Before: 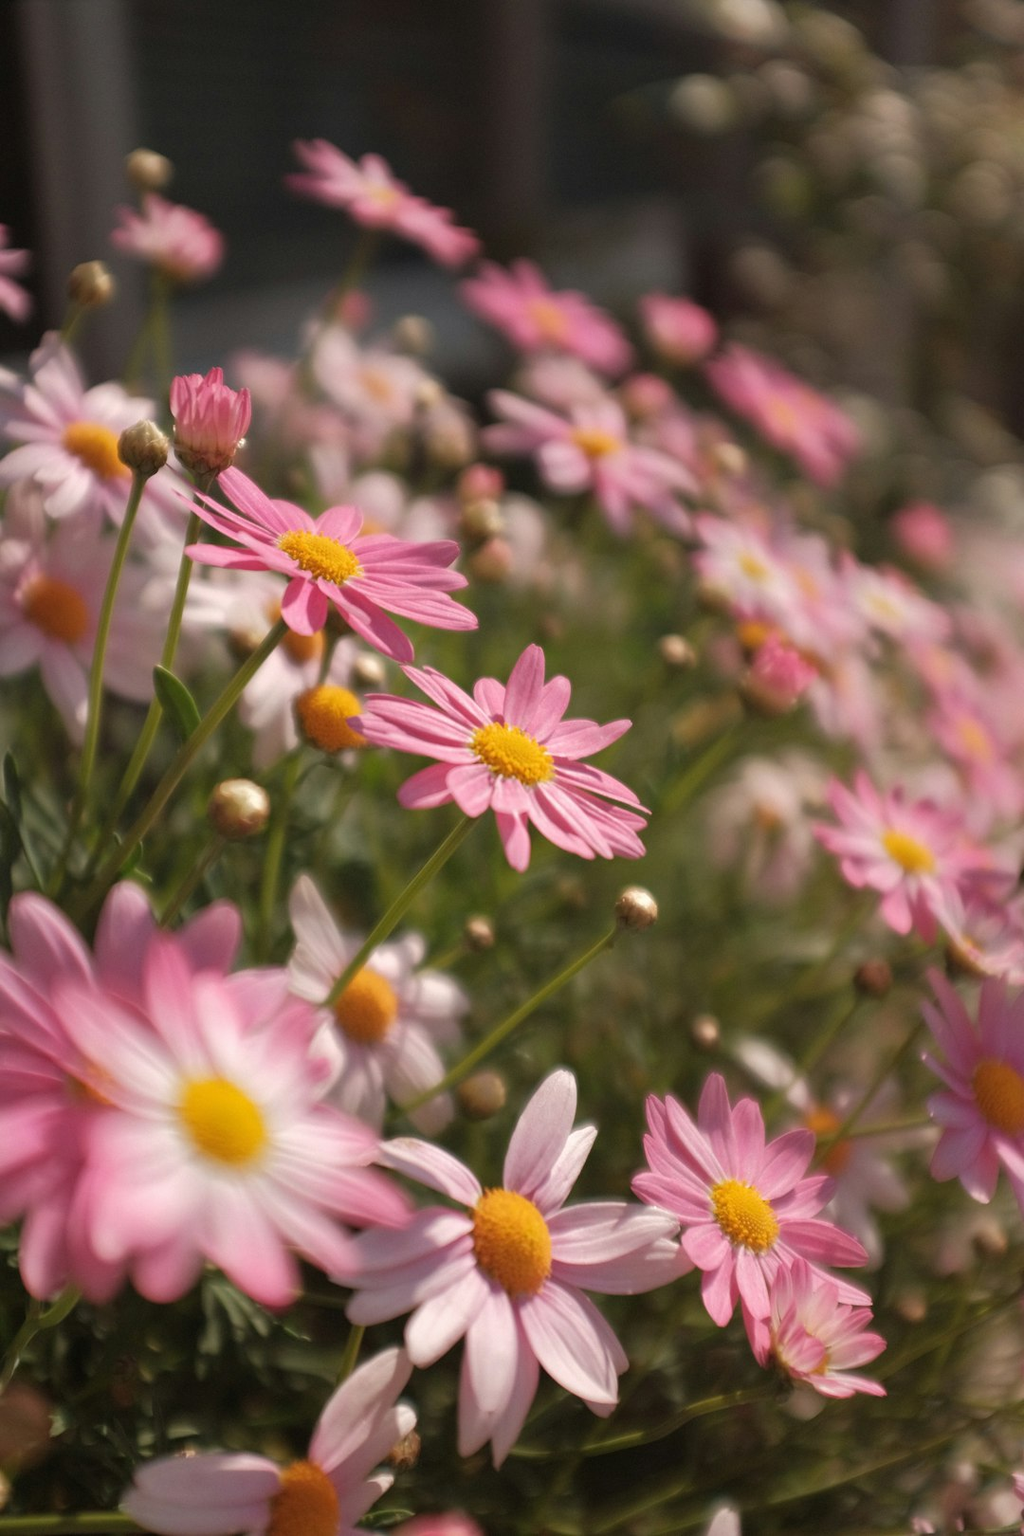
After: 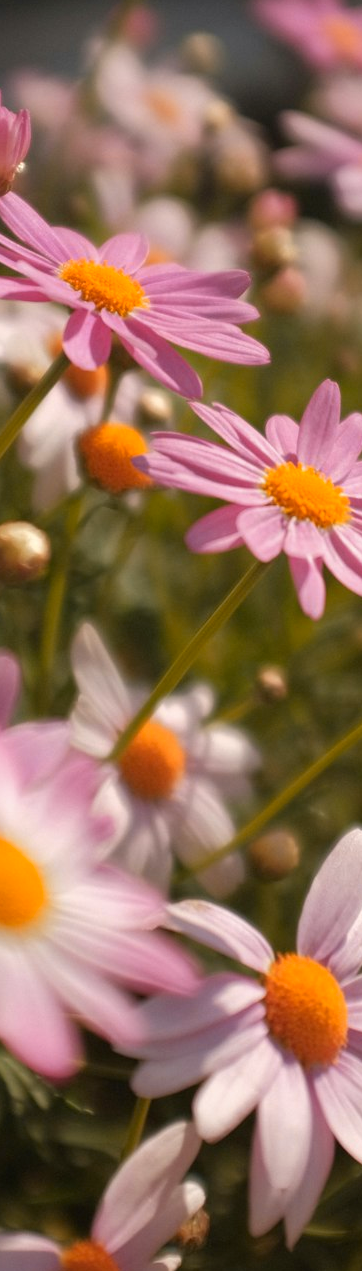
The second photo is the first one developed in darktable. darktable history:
color zones: curves: ch1 [(0.235, 0.558) (0.75, 0.5)]; ch2 [(0.25, 0.462) (0.749, 0.457)], mix 40.67%
crop and rotate: left 21.77%, top 18.528%, right 44.676%, bottom 2.997%
color contrast: green-magenta contrast 0.8, blue-yellow contrast 1.1, unbound 0
